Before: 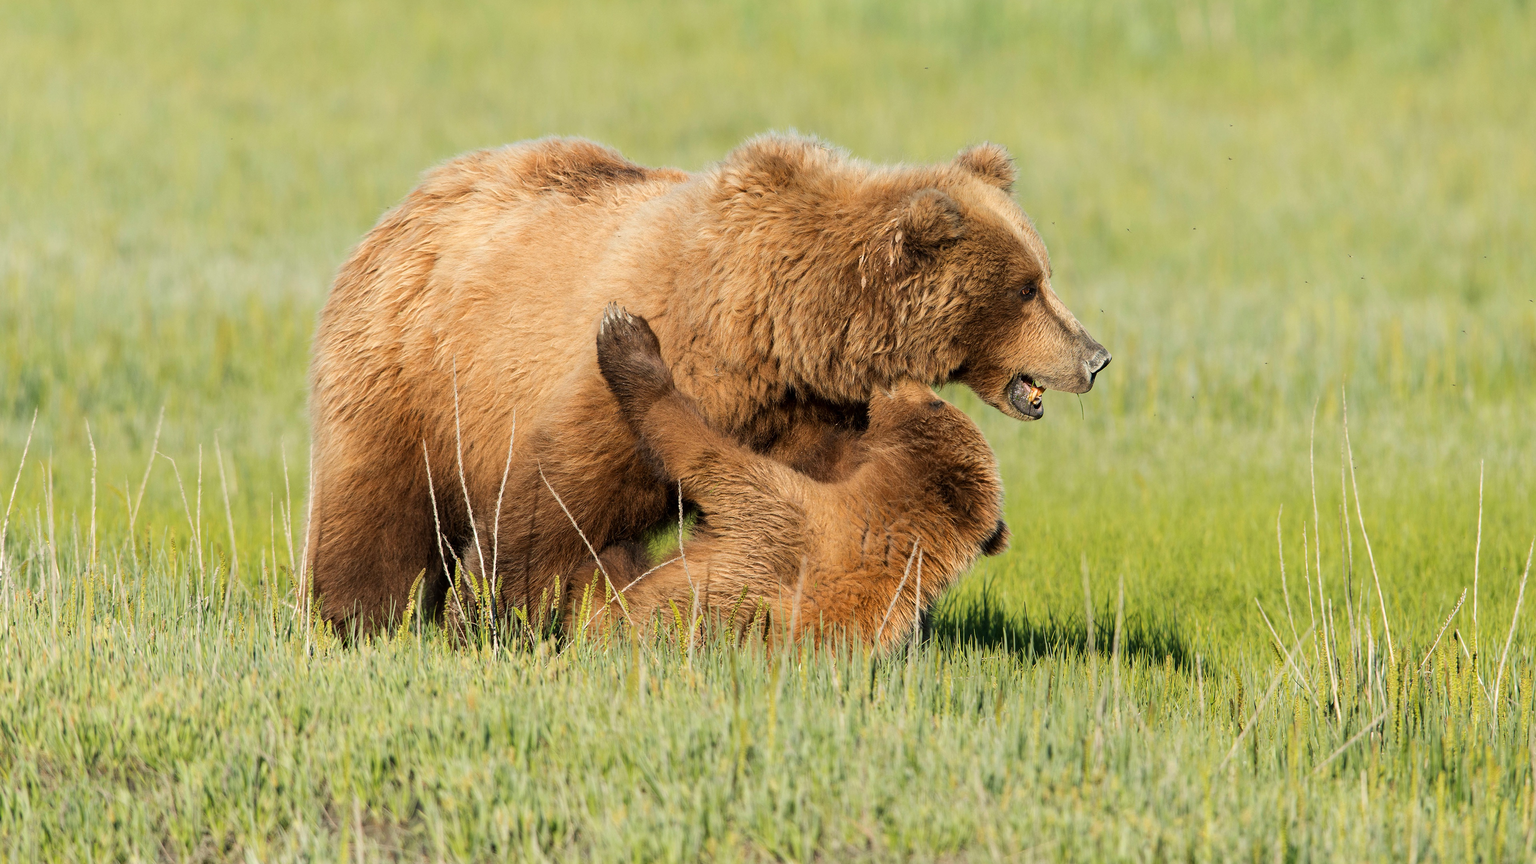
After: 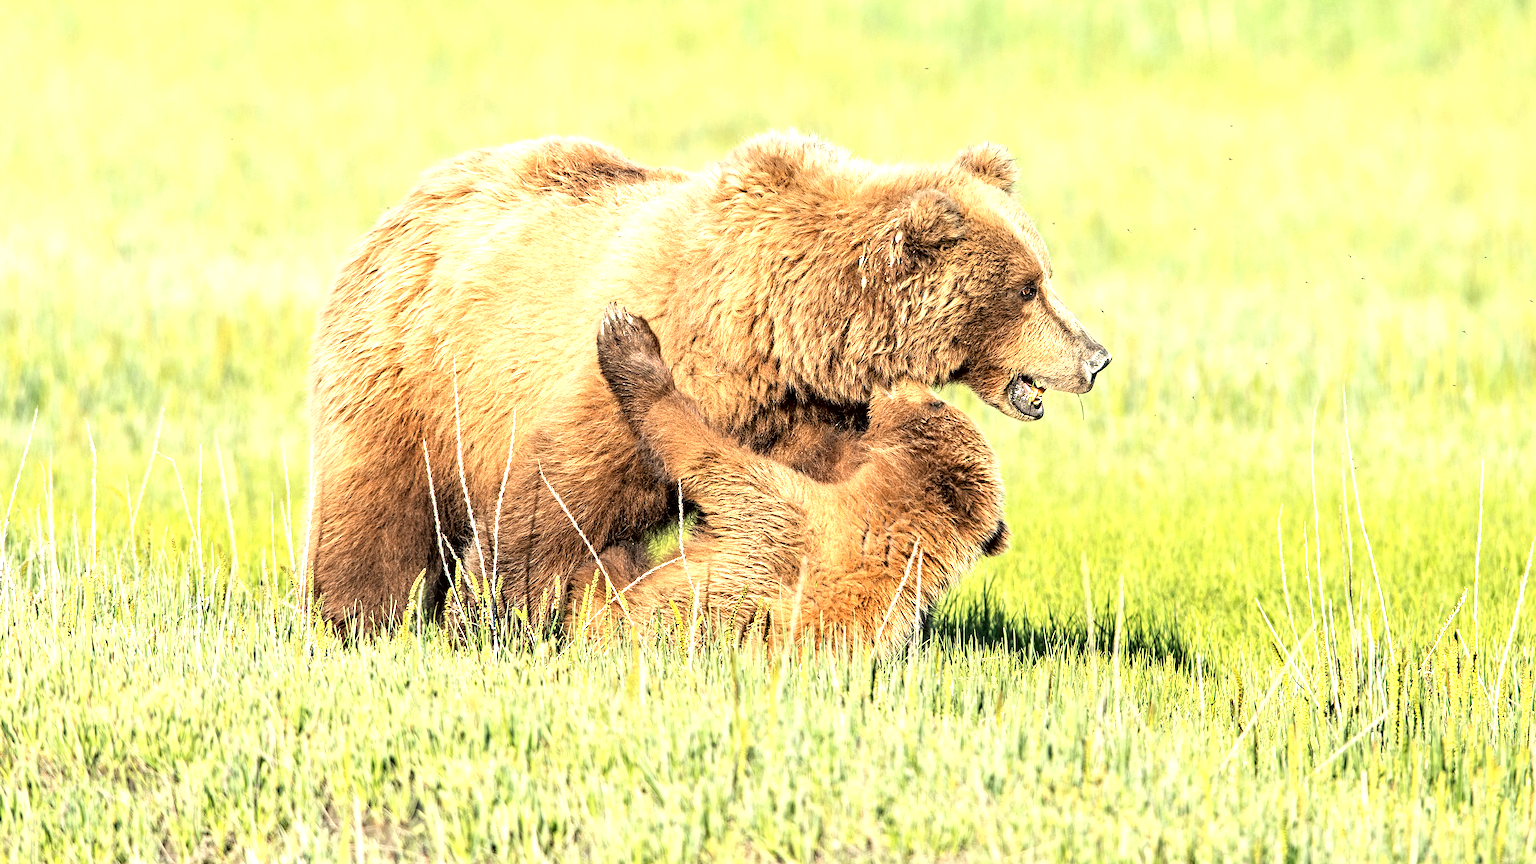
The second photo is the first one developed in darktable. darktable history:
exposure: black level correction 0, exposure 1.107 EV, compensate exposure bias true, compensate highlight preservation false
contrast equalizer: octaves 7, y [[0.5, 0.542, 0.583, 0.625, 0.667, 0.708], [0.5 ×6], [0.5 ×6], [0 ×6], [0 ×6]]
contrast brightness saturation: brightness 0.127
